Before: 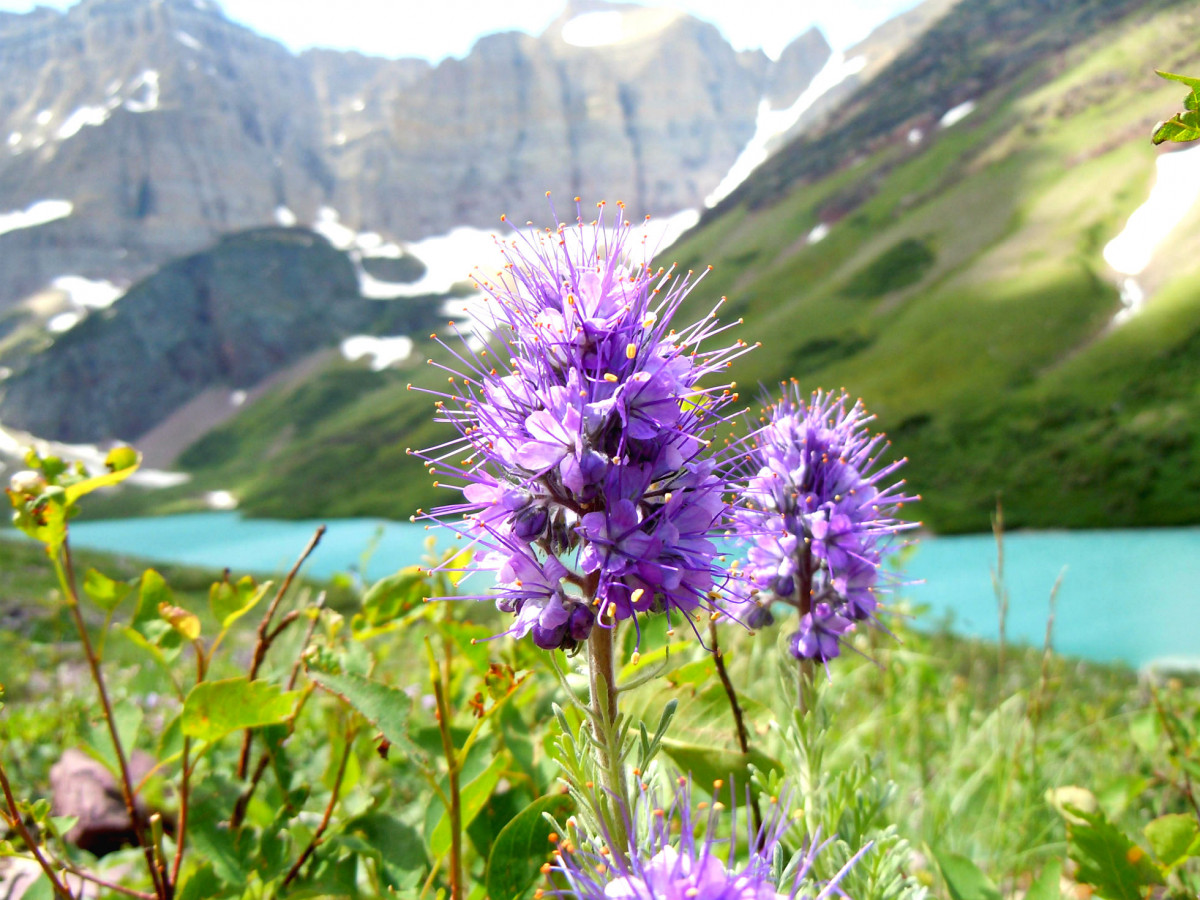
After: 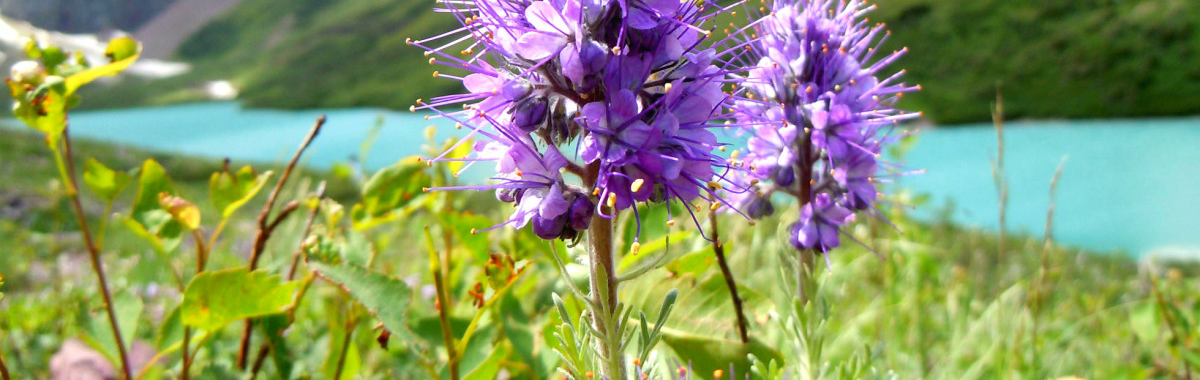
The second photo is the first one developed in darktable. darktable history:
crop: top 45.558%, bottom 12.147%
